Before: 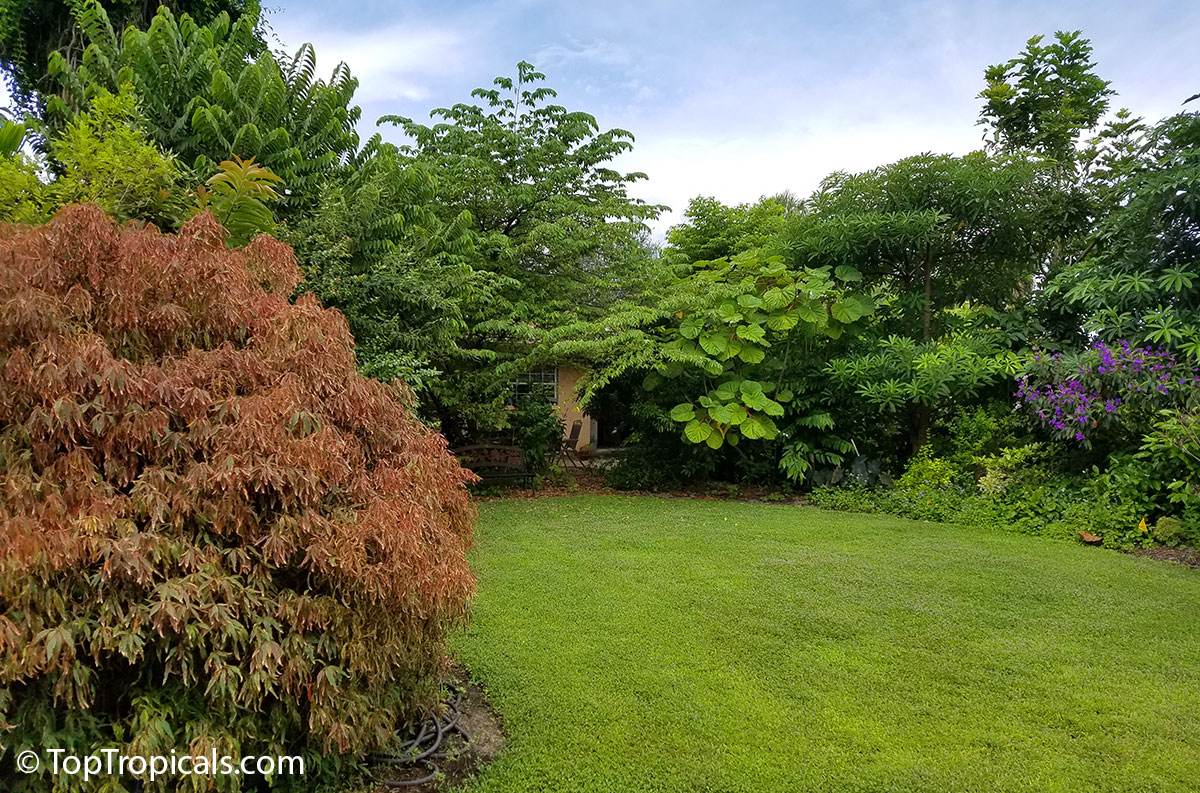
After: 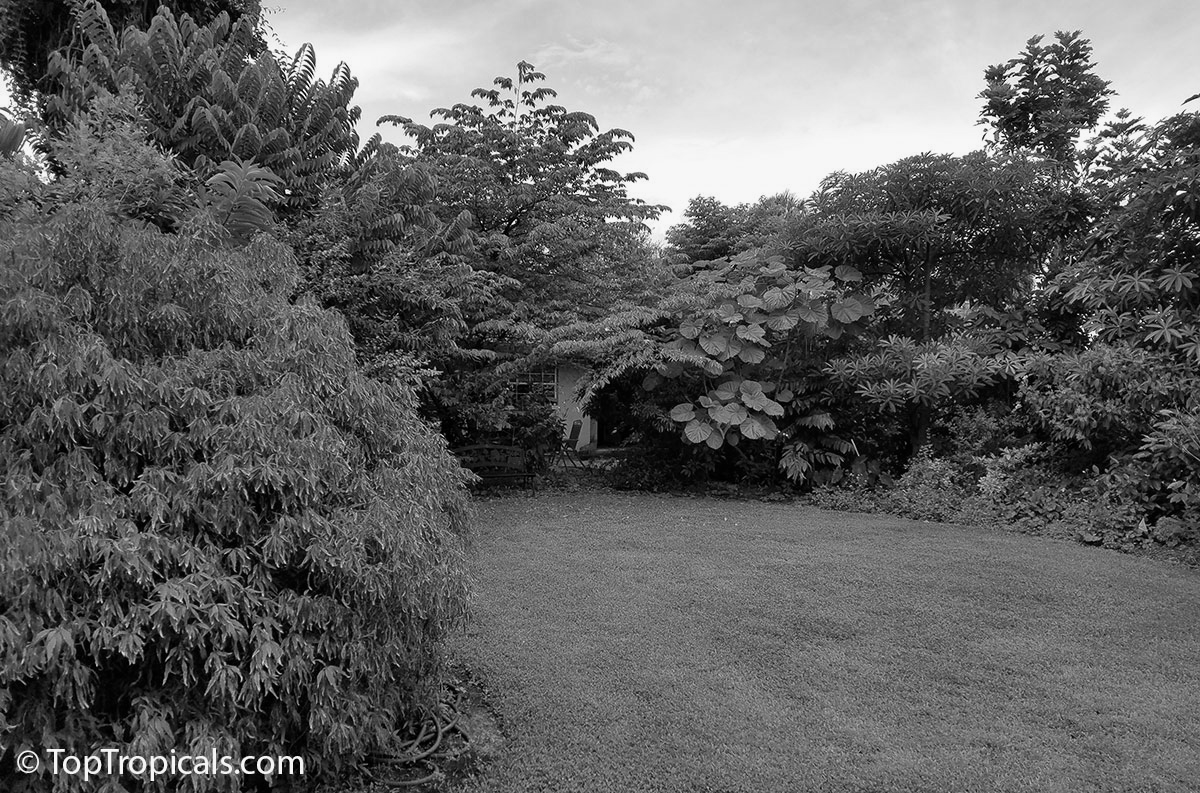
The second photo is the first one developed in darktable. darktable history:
contrast brightness saturation: saturation -0.05
color calibration: output gray [0.22, 0.42, 0.37, 0], gray › normalize channels true, illuminant same as pipeline (D50), adaptation XYZ, x 0.346, y 0.359, gamut compression 0
